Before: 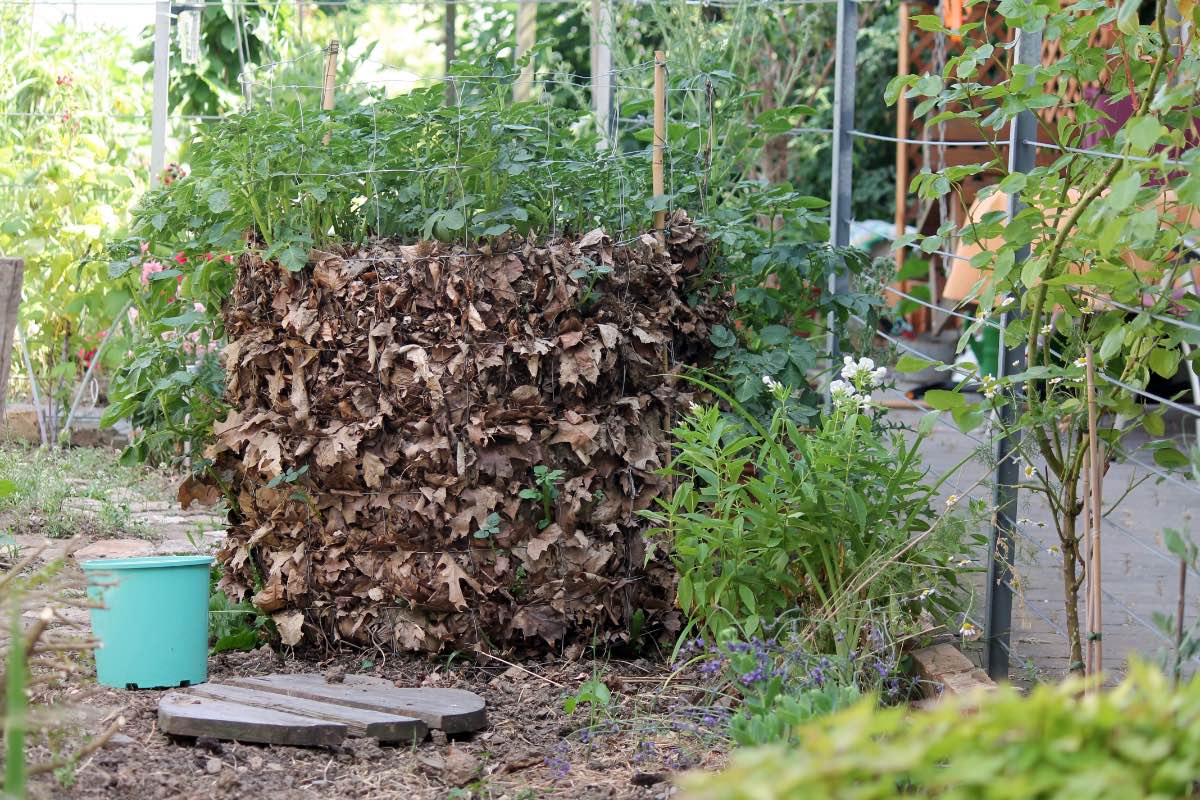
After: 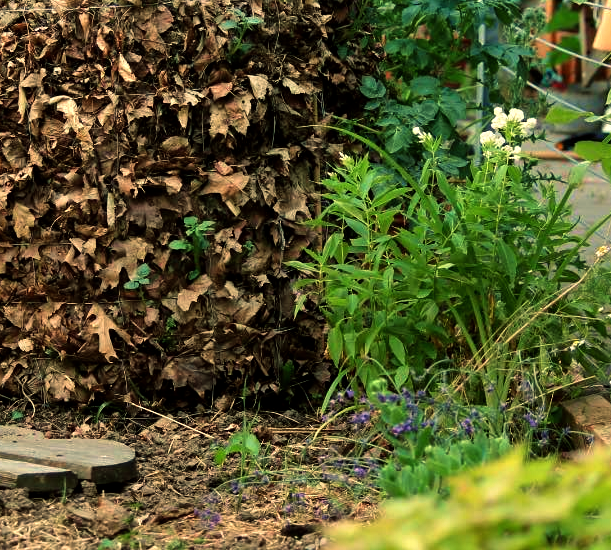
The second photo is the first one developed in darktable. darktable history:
crop and rotate: left 29.237%, top 31.152%, right 19.807%
color balance: mode lift, gamma, gain (sRGB), lift [1.014, 0.966, 0.918, 0.87], gamma [0.86, 0.734, 0.918, 0.976], gain [1.063, 1.13, 1.063, 0.86]
velvia: on, module defaults
shadows and highlights: shadows 32, highlights -32, soften with gaussian
